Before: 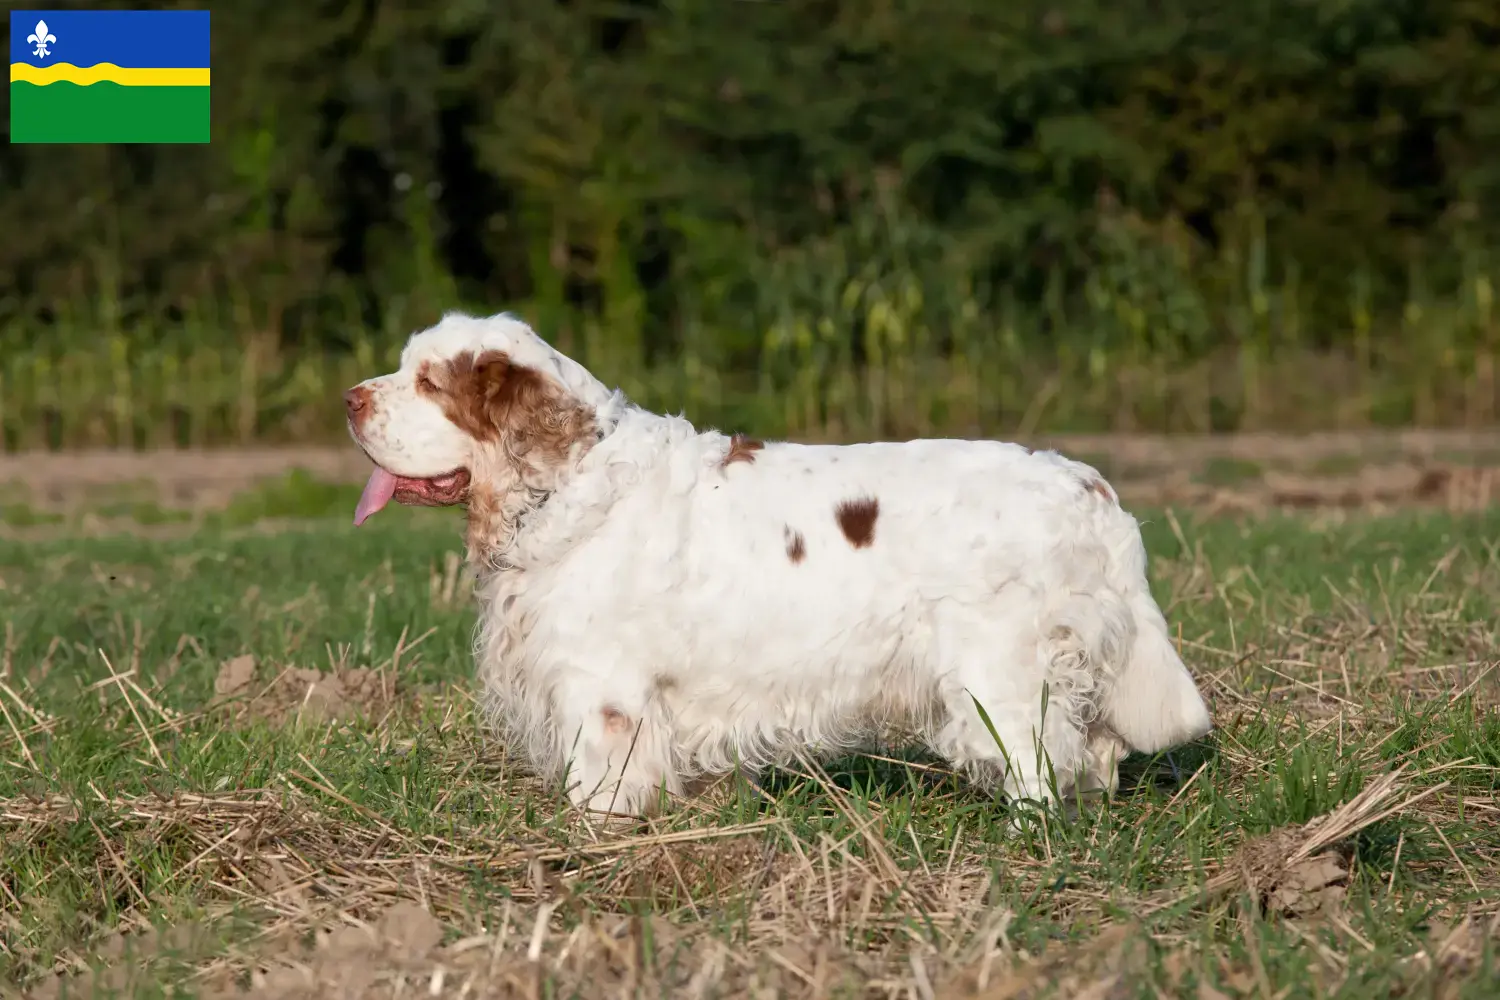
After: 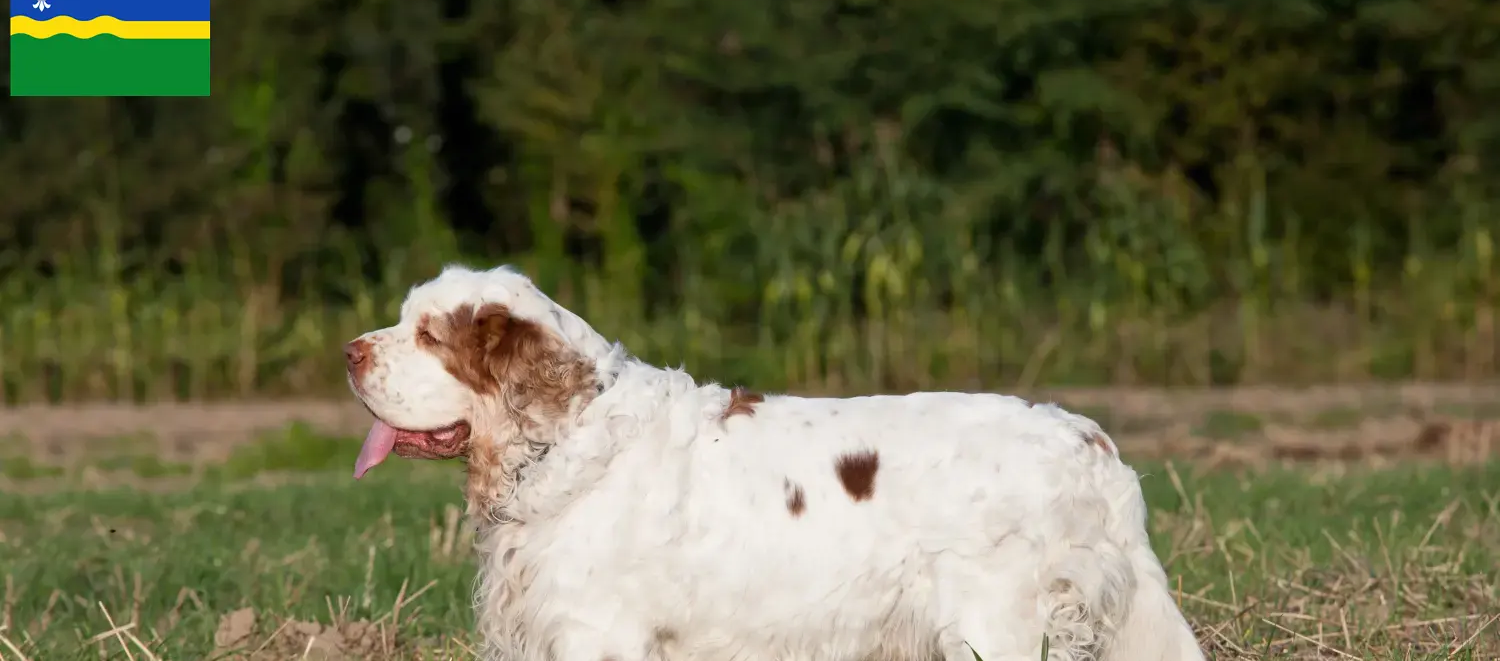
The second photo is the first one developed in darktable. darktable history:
exposure: black level correction 0, exposure 0 EV, compensate highlight preservation false
crop and rotate: top 4.786%, bottom 29.114%
